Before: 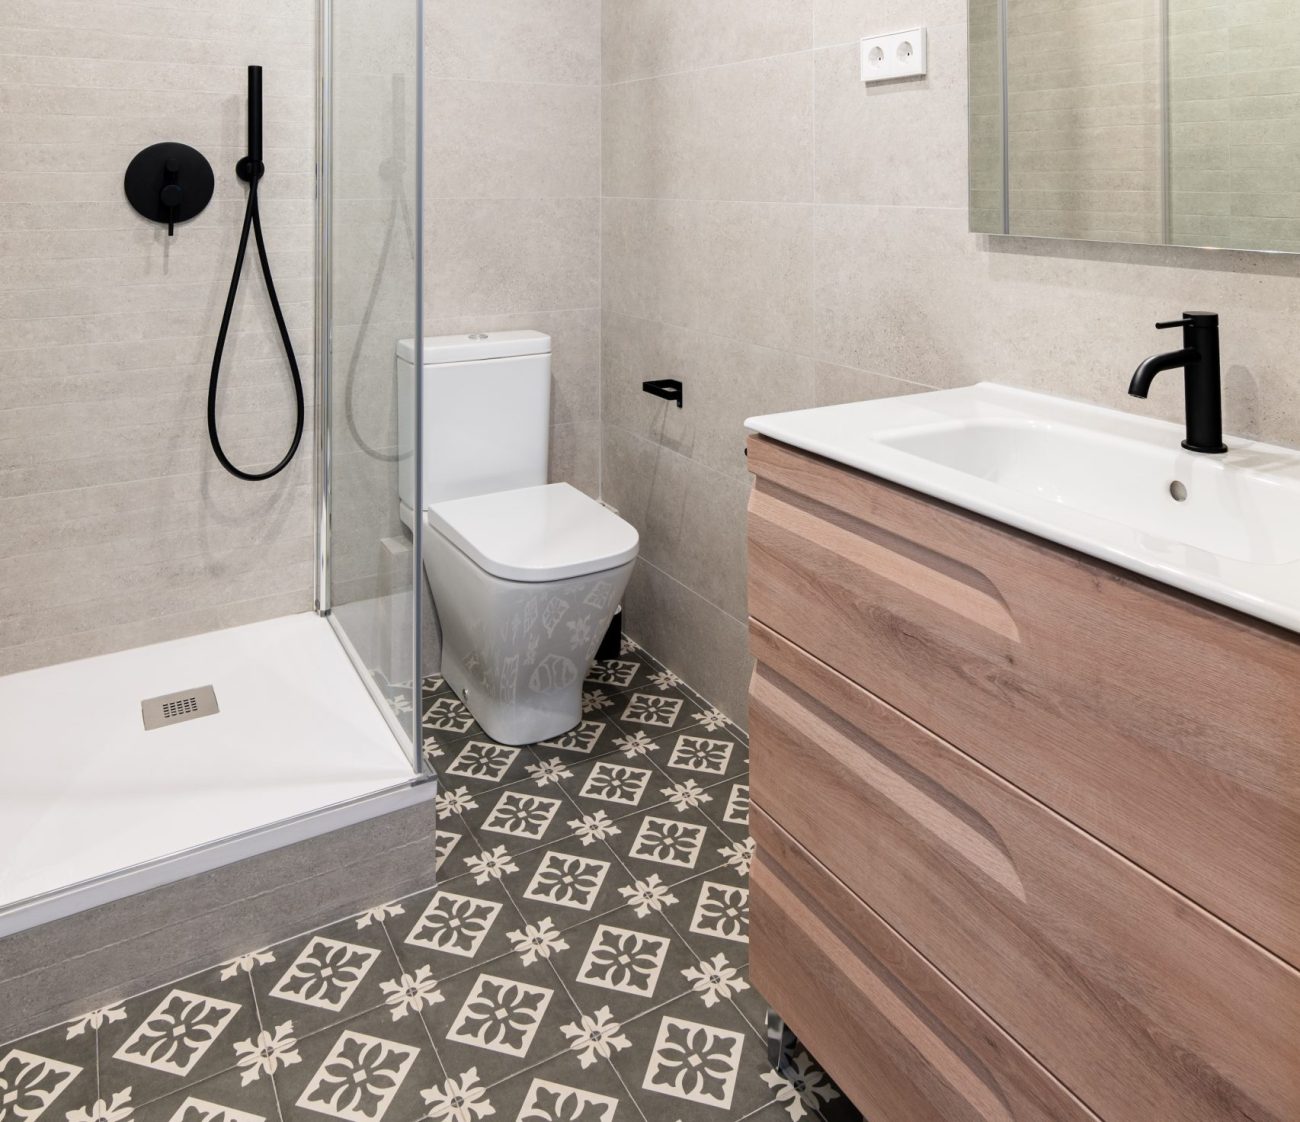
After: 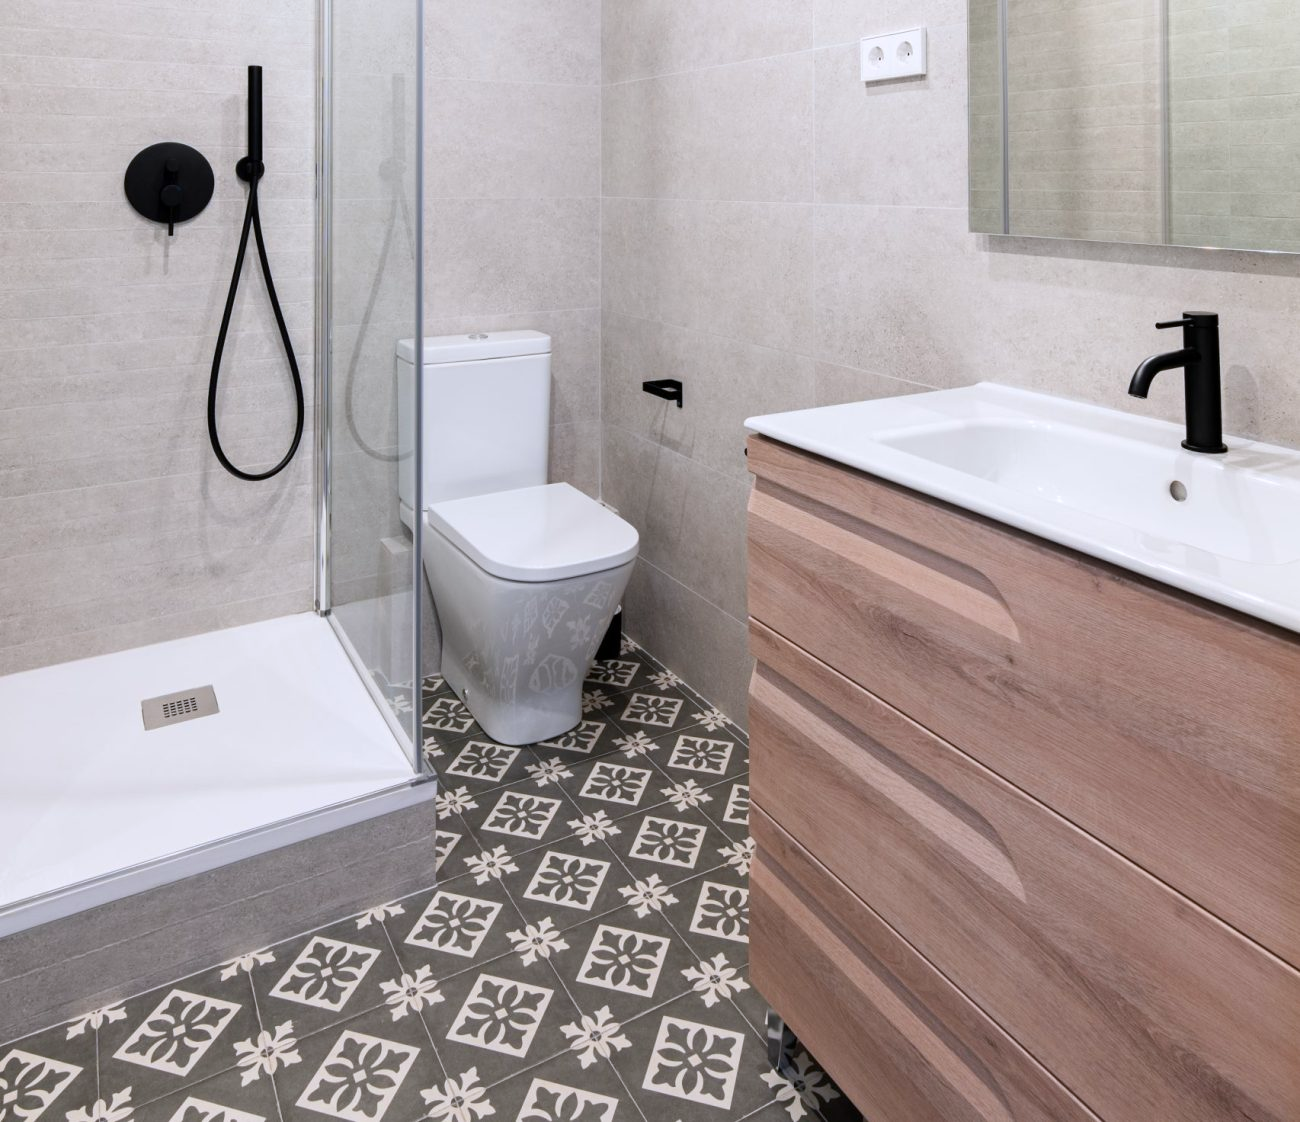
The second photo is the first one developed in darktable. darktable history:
white balance: red 0.984, blue 1.059
